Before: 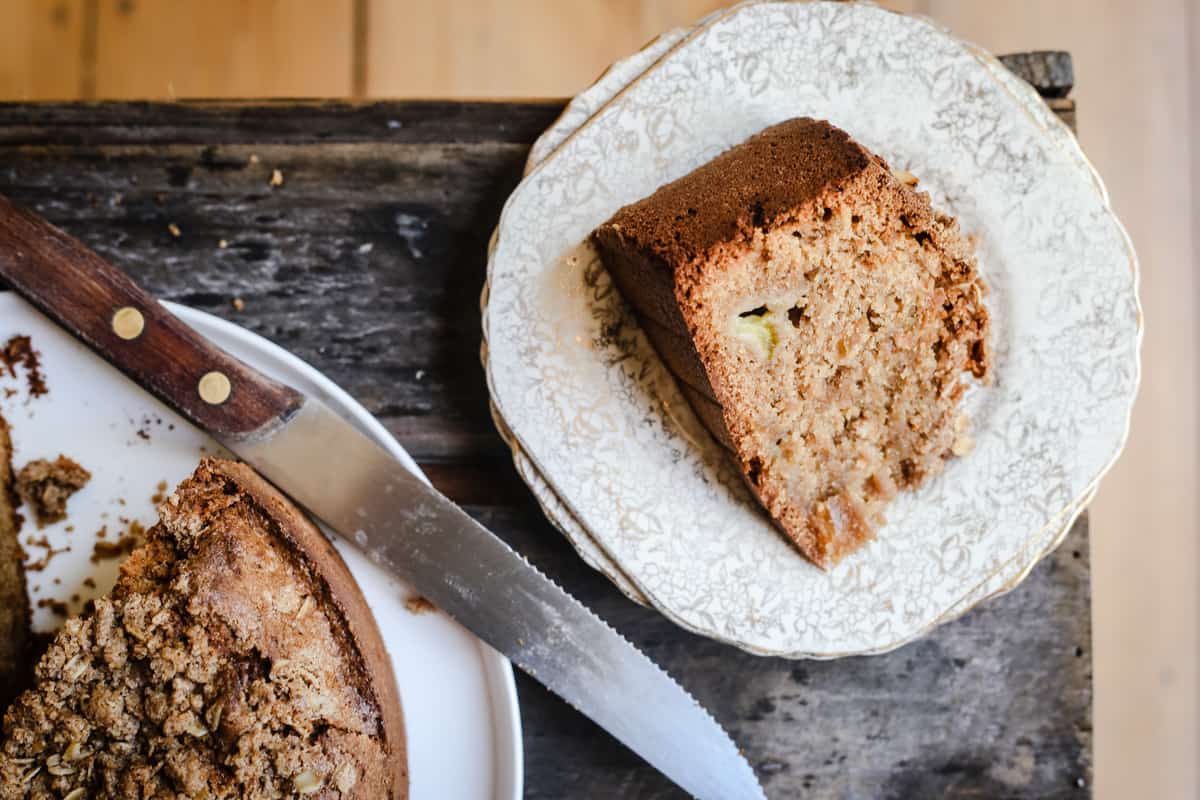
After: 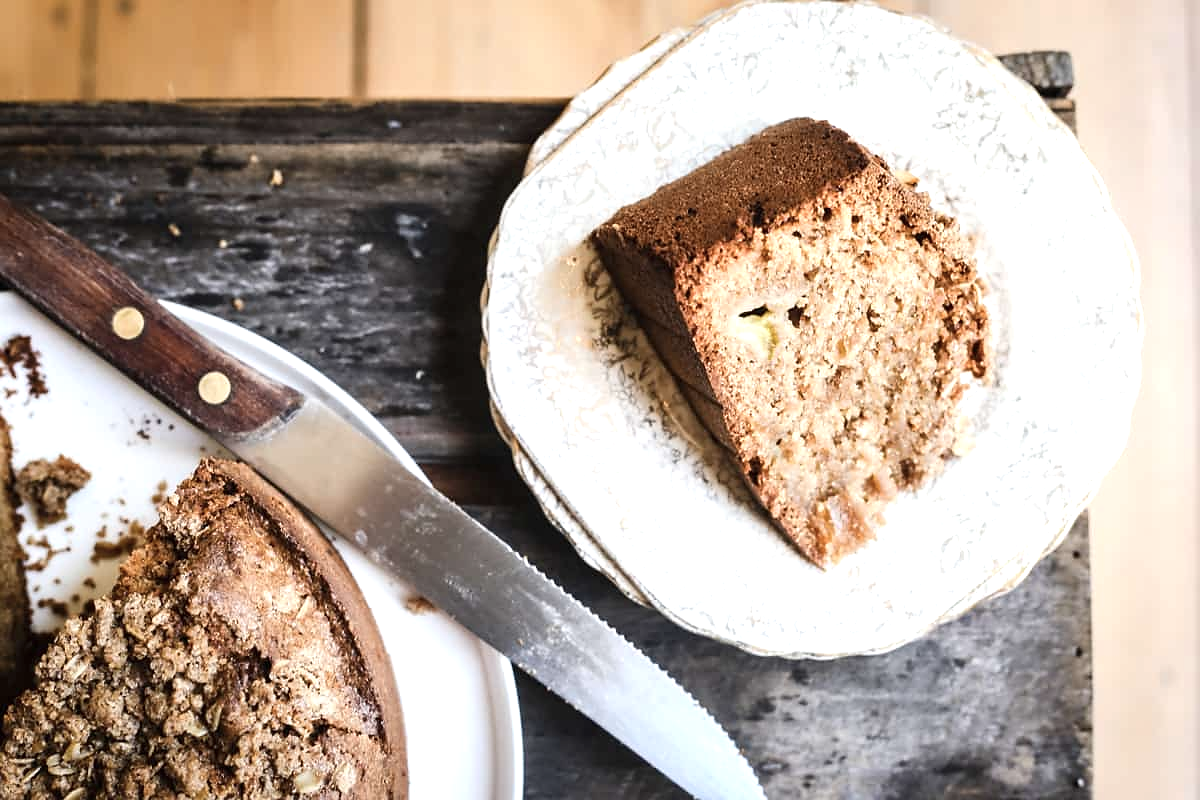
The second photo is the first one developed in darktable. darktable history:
sharpen: radius 1.009, threshold 0.921
exposure: black level correction 0, exposure 0.701 EV, compensate highlight preservation false
contrast brightness saturation: contrast 0.061, brightness -0.006, saturation -0.223
